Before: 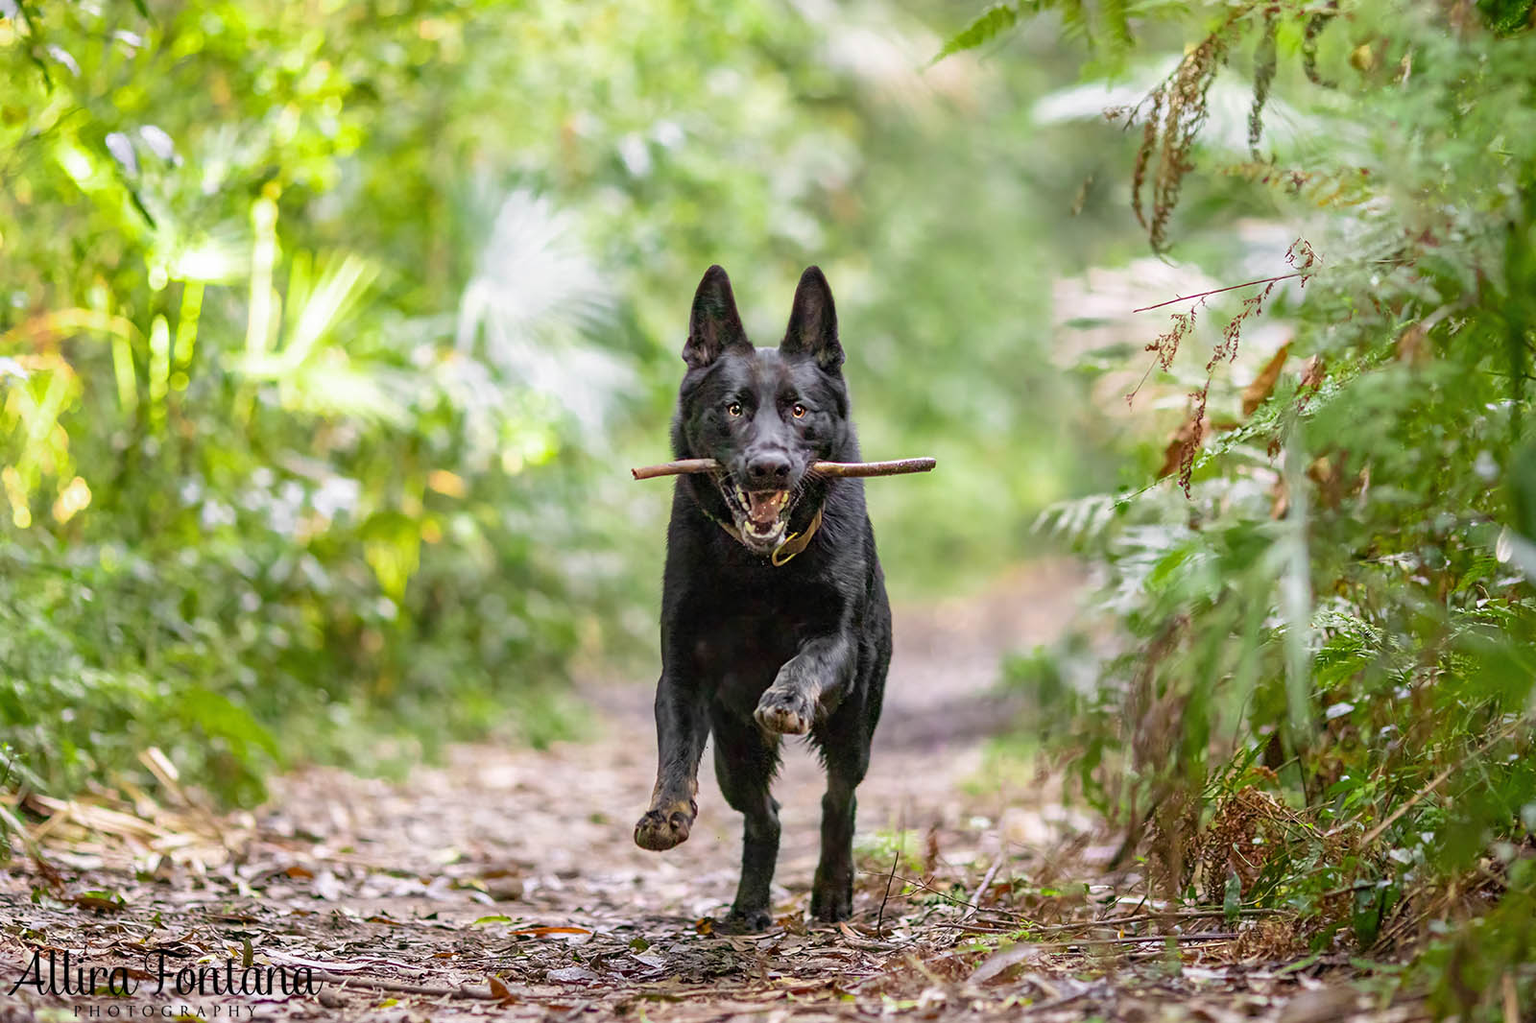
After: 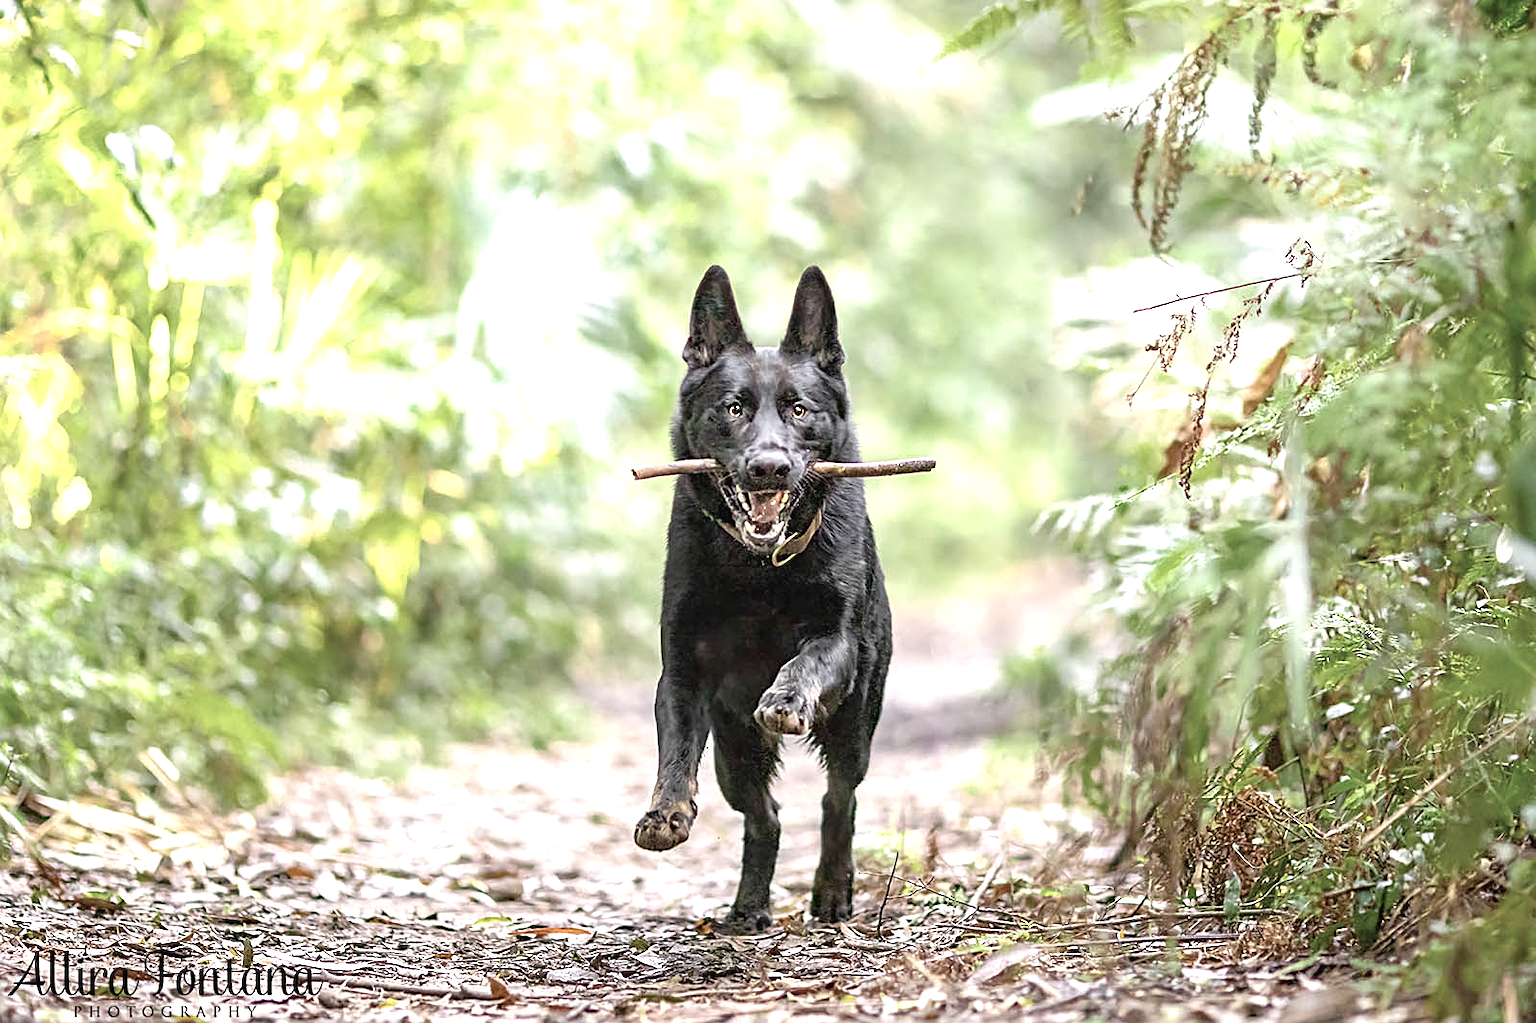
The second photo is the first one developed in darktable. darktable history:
contrast brightness saturation: contrast -0.05, saturation -0.41
sharpen: on, module defaults
exposure: black level correction 0.001, exposure 1 EV, compensate highlight preservation false
